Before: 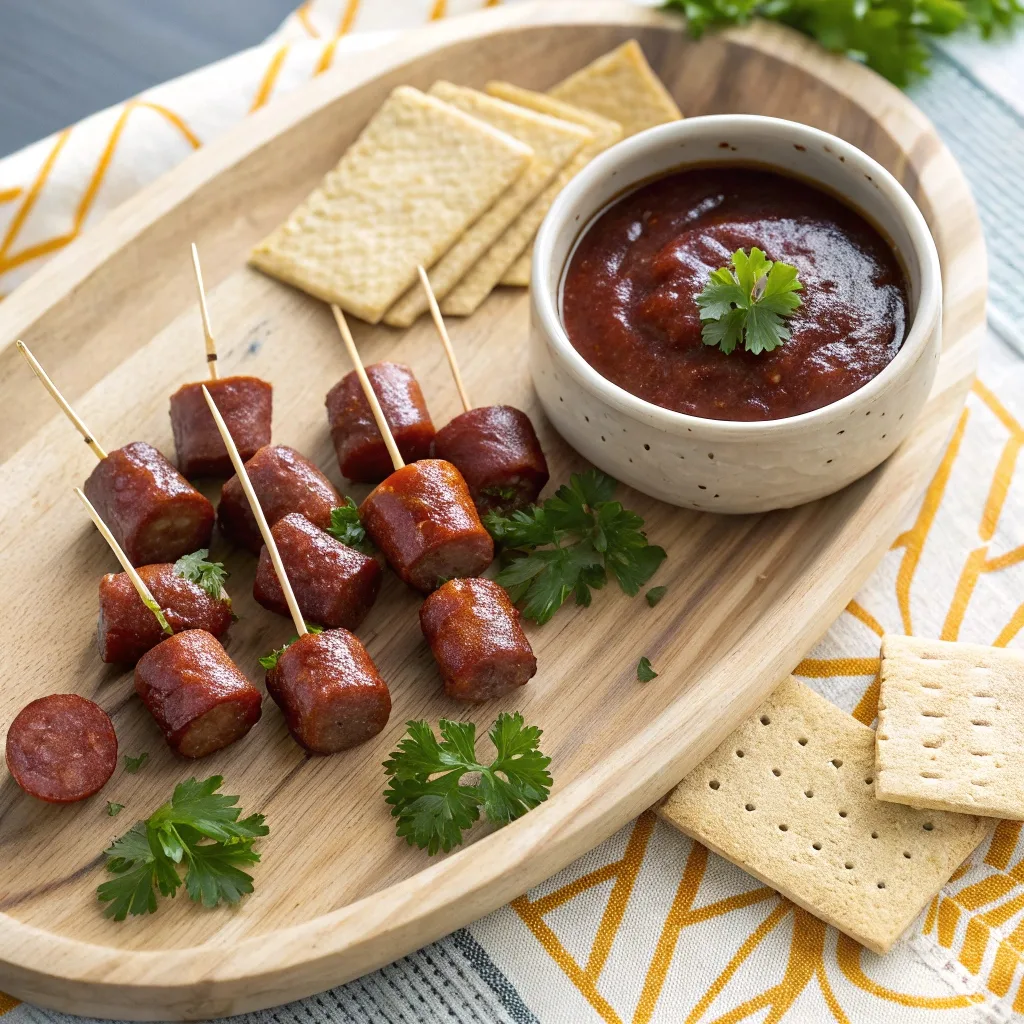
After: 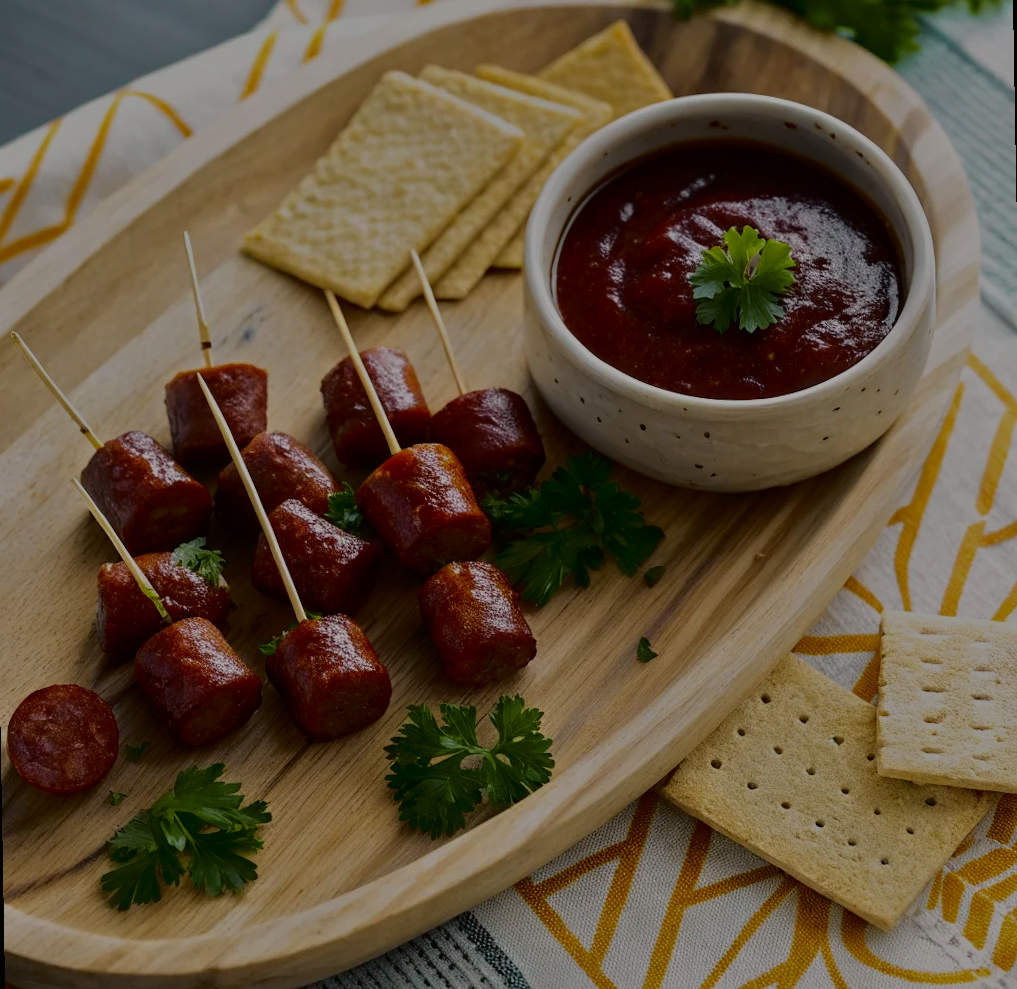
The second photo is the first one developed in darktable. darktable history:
contrast brightness saturation: brightness -0.09
tone curve: curves: ch0 [(0, 0.005) (0.103, 0.097) (0.18, 0.22) (0.4, 0.485) (0.5, 0.612) (0.668, 0.787) (0.823, 0.894) (1, 0.971)]; ch1 [(0, 0) (0.172, 0.123) (0.324, 0.253) (0.396, 0.388) (0.478, 0.461) (0.499, 0.498) (0.522, 0.528) (0.618, 0.649) (0.753, 0.821) (1, 1)]; ch2 [(0, 0) (0.411, 0.424) (0.496, 0.501) (0.515, 0.514) (0.555, 0.585) (0.641, 0.69) (1, 1)], color space Lab, independent channels, preserve colors none
rotate and perspective: rotation -1°, crop left 0.011, crop right 0.989, crop top 0.025, crop bottom 0.975
tone equalizer: -8 EV -2 EV, -7 EV -2 EV, -6 EV -2 EV, -5 EV -2 EV, -4 EV -2 EV, -3 EV -2 EV, -2 EV -2 EV, -1 EV -1.63 EV, +0 EV -2 EV
